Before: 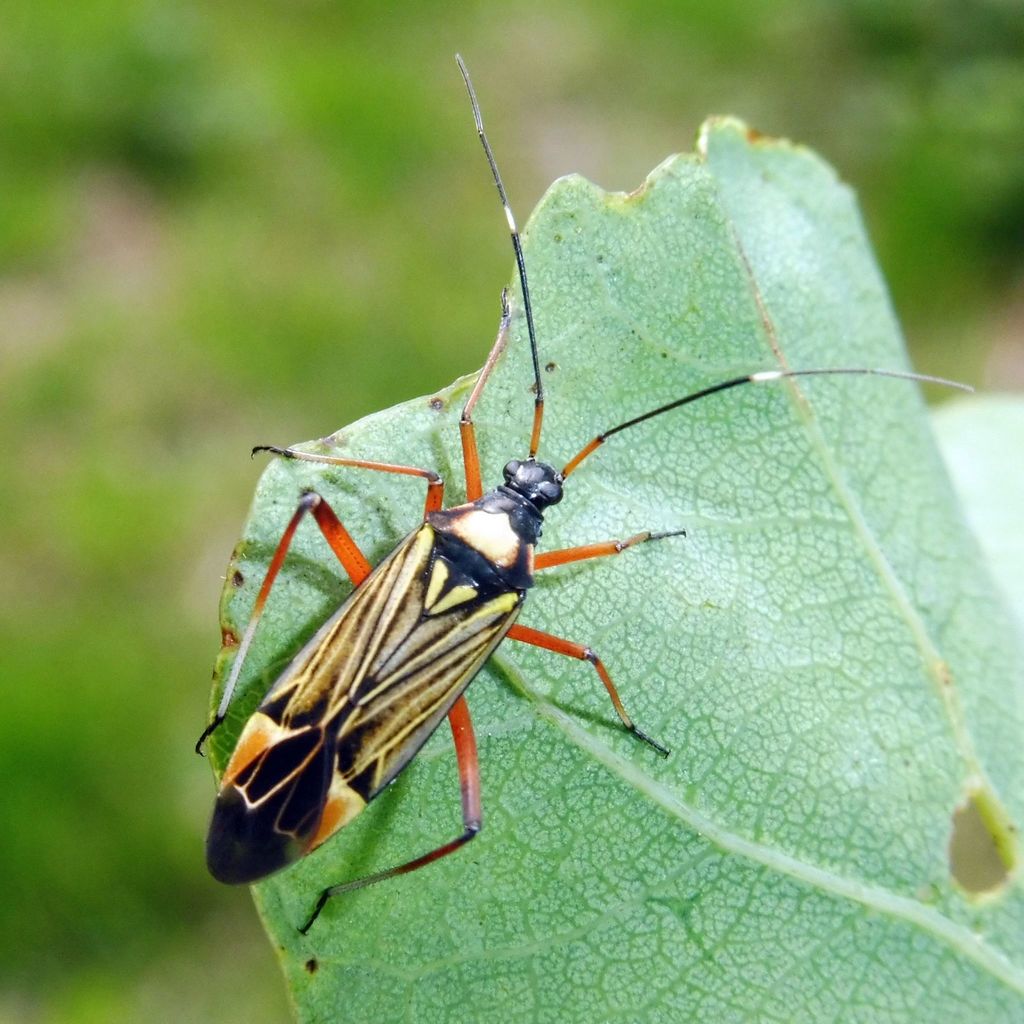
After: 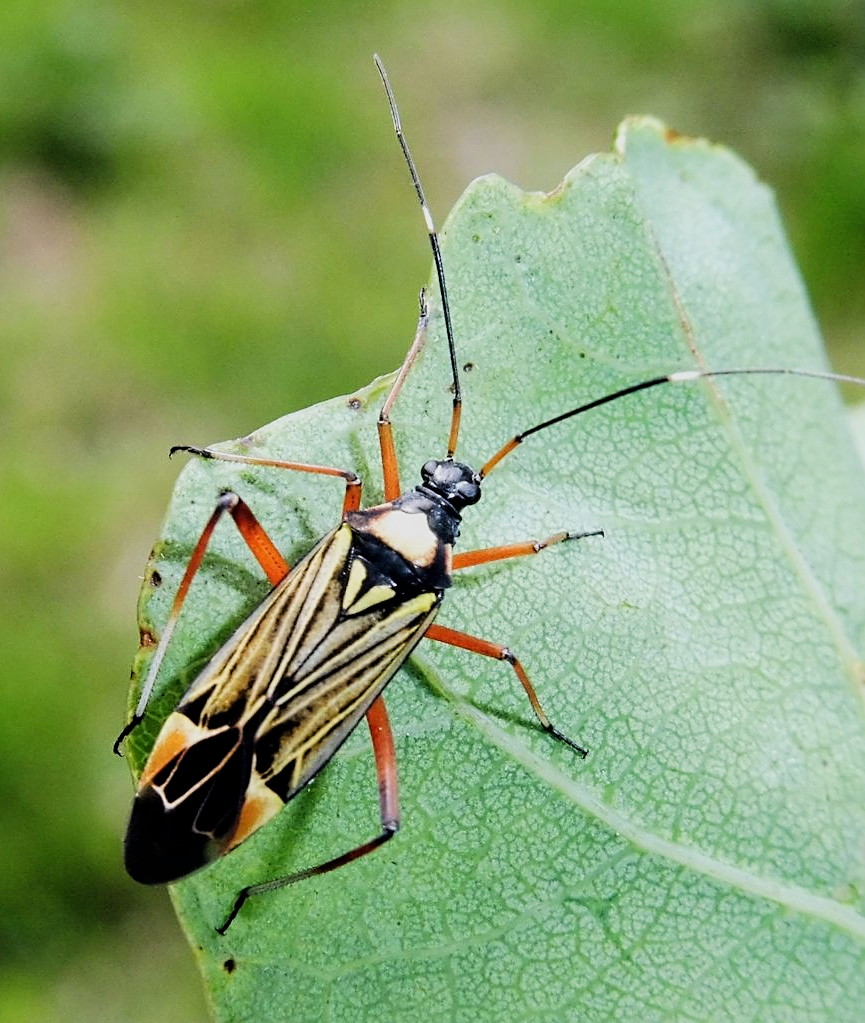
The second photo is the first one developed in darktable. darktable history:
sharpen: on, module defaults
crop: left 8.032%, right 7.452%
filmic rgb: black relative exposure -5.14 EV, white relative exposure 3.97 EV, hardness 2.9, contrast 1.297, highlights saturation mix -31.39%, iterations of high-quality reconstruction 0
